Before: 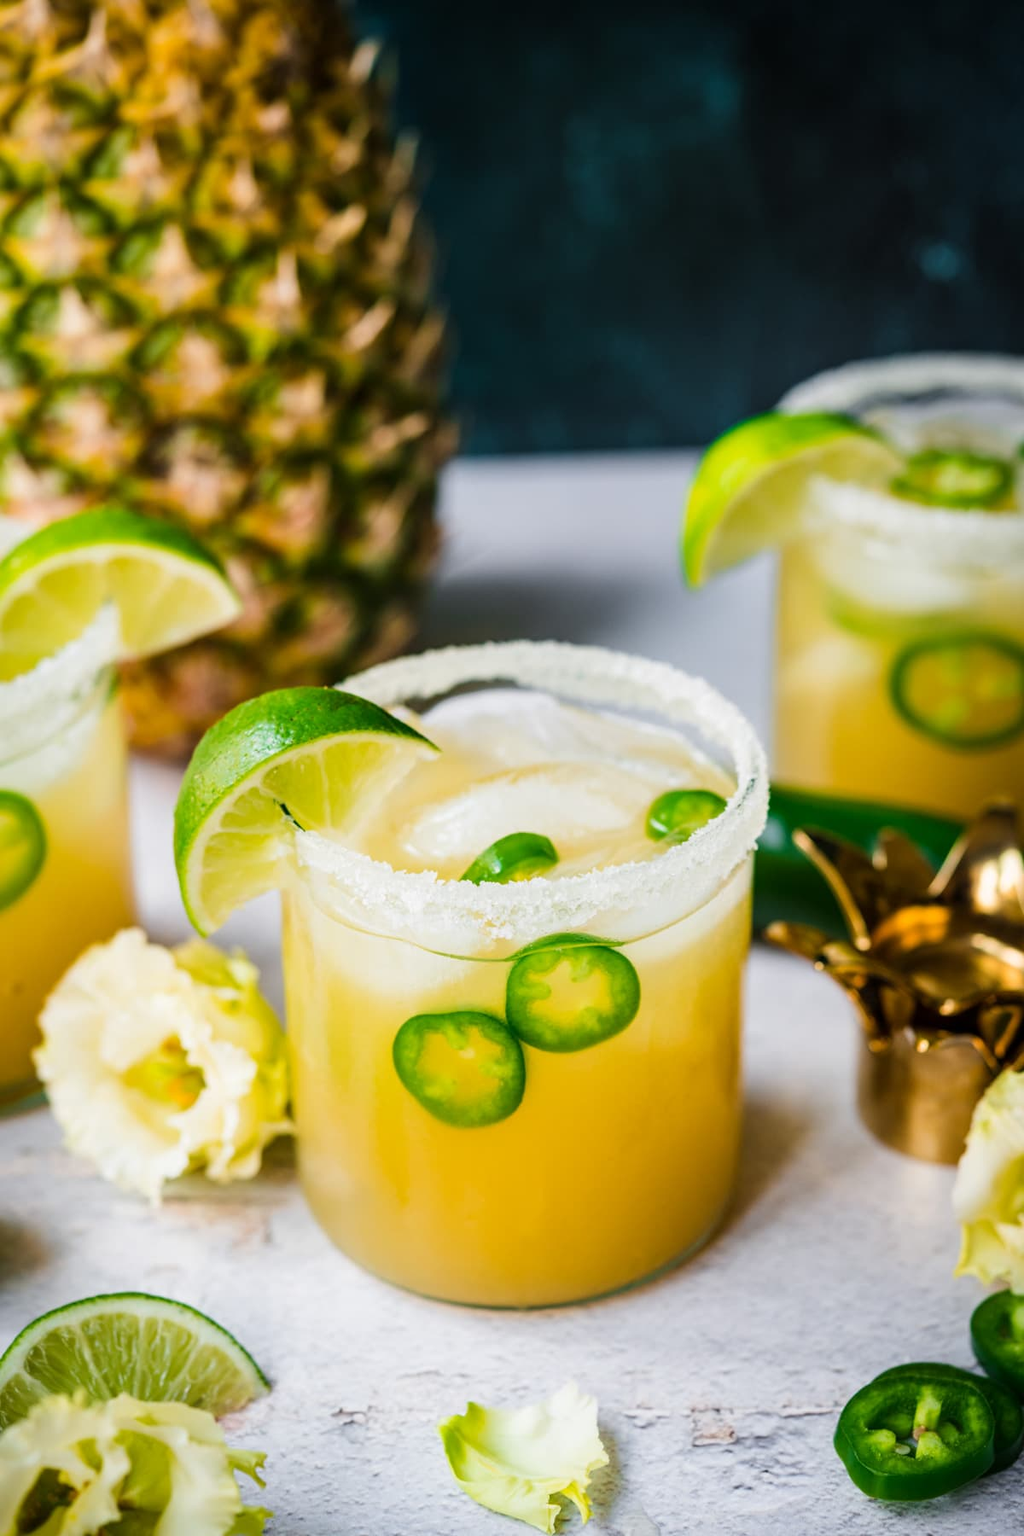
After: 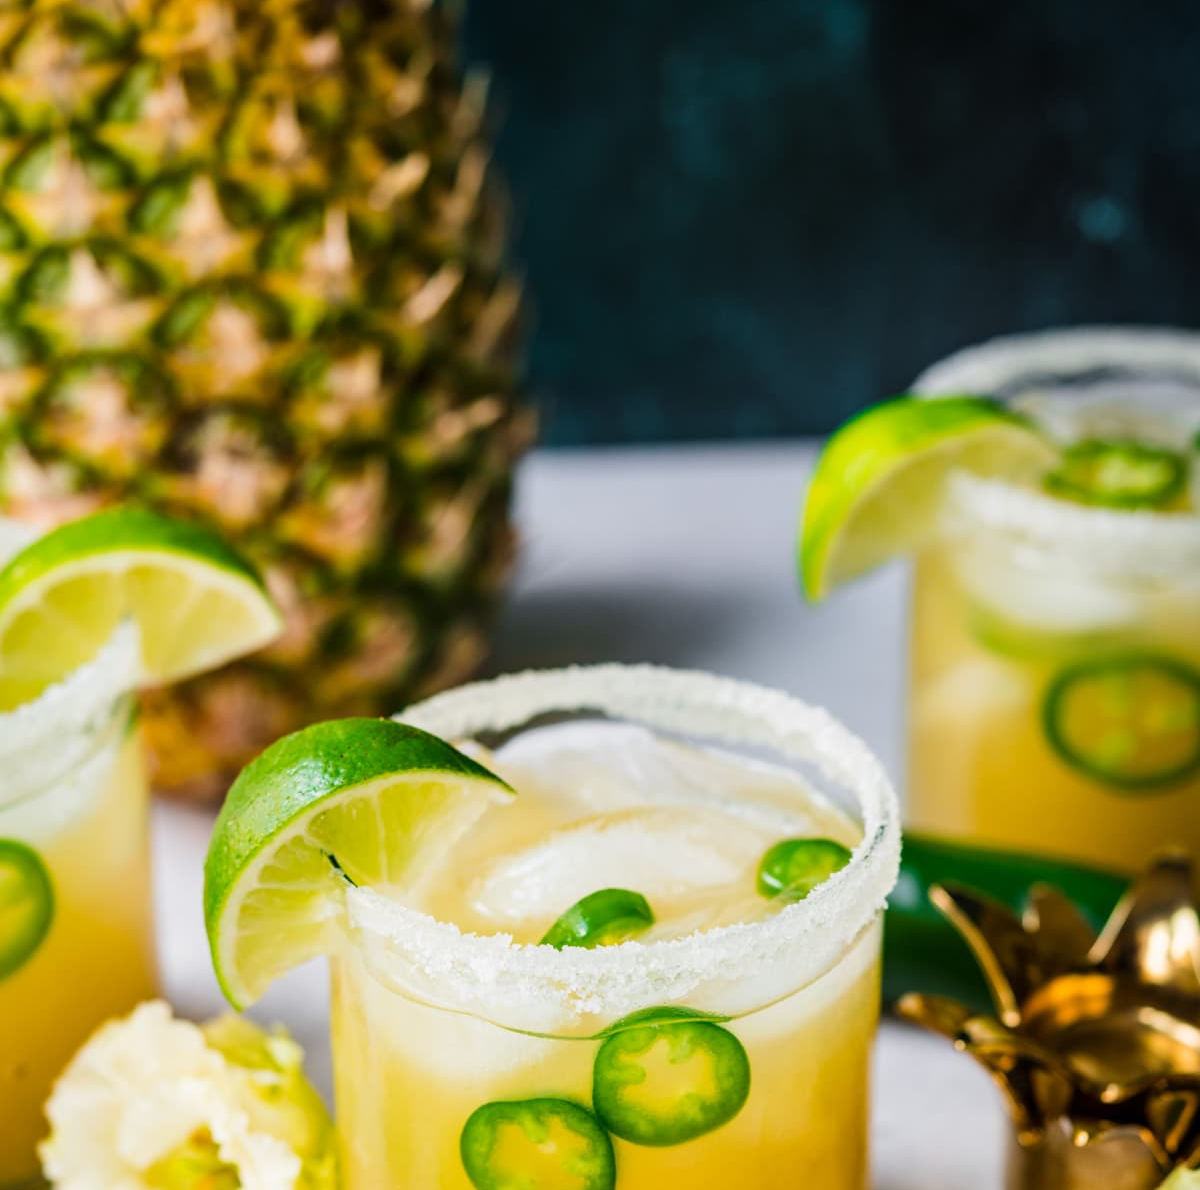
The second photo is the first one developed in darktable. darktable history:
crop and rotate: top 4.866%, bottom 28.995%
